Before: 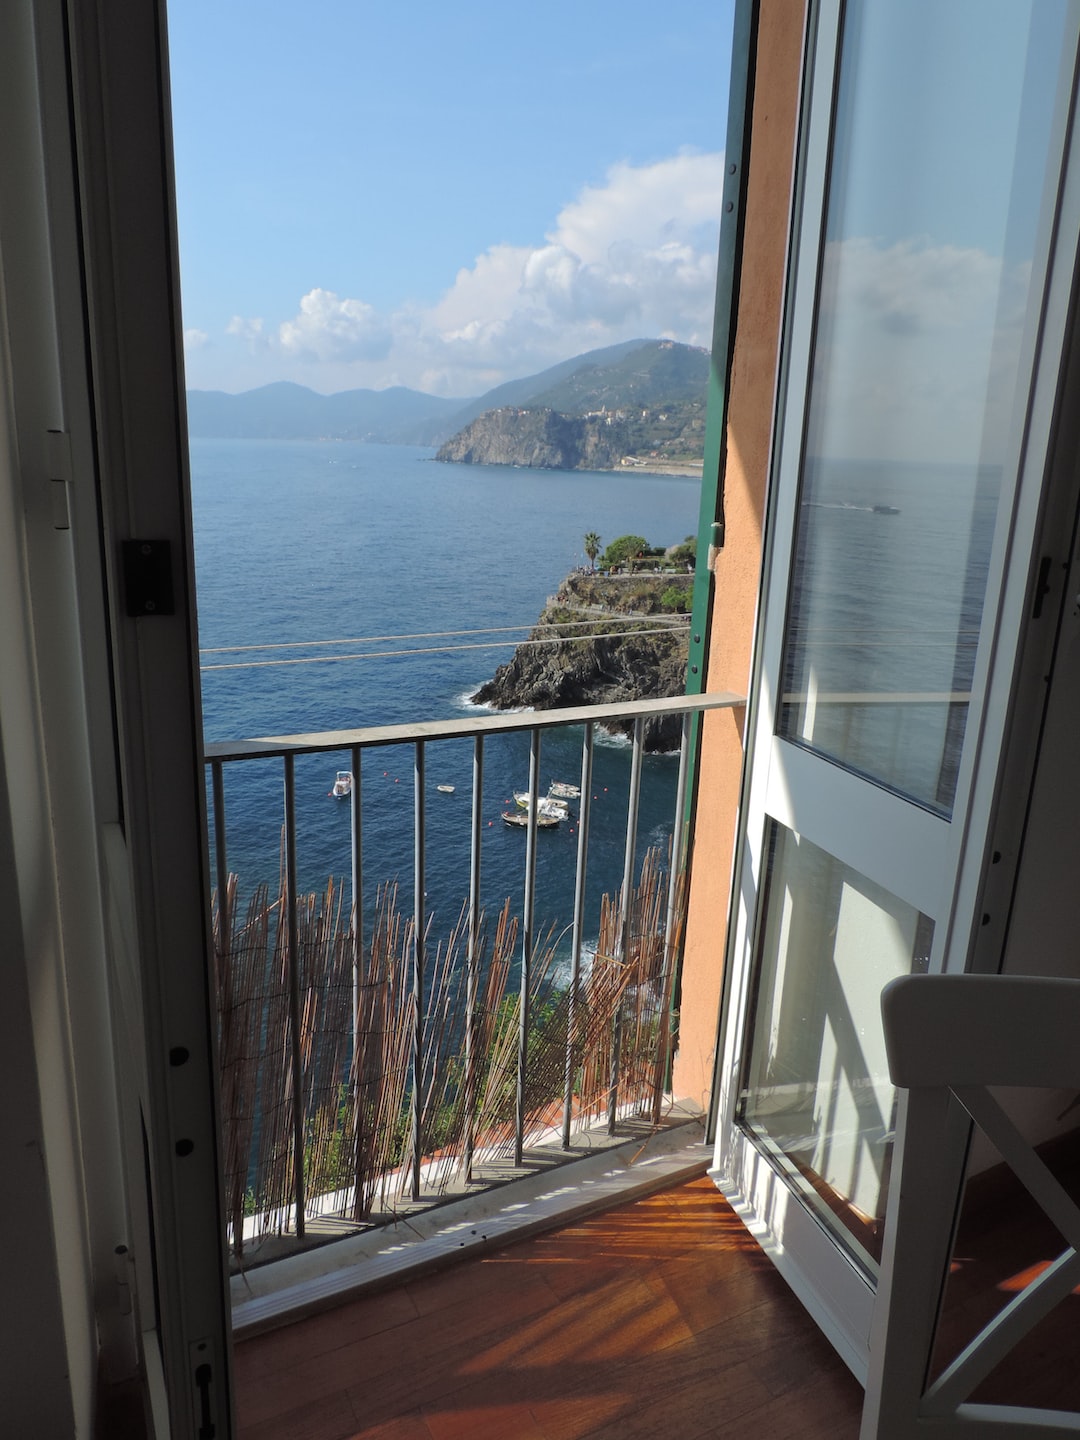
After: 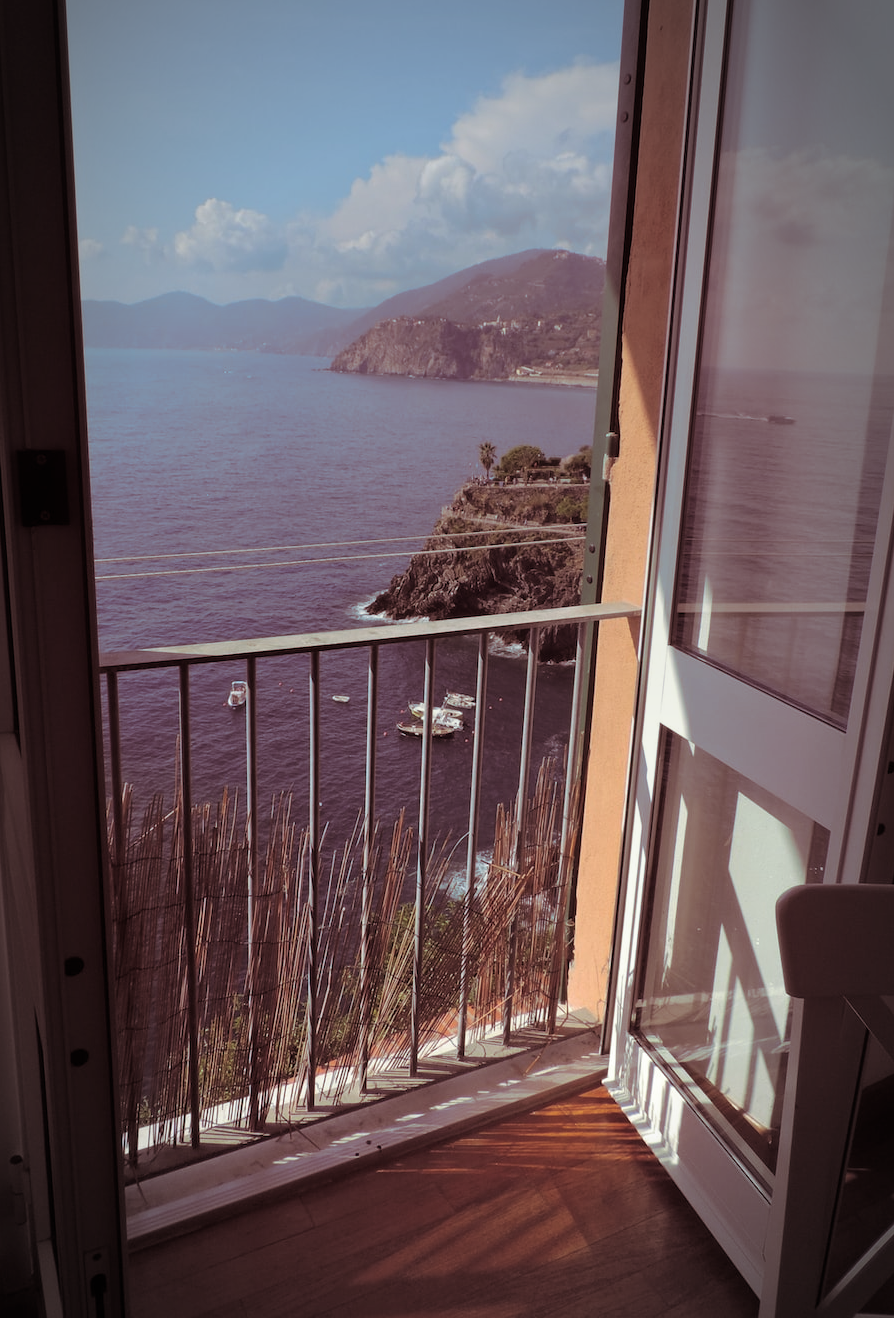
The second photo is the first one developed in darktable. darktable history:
split-toning: on, module defaults
crop: left 9.807%, top 6.259%, right 7.334%, bottom 2.177%
graduated density: on, module defaults
vignetting: automatic ratio true
